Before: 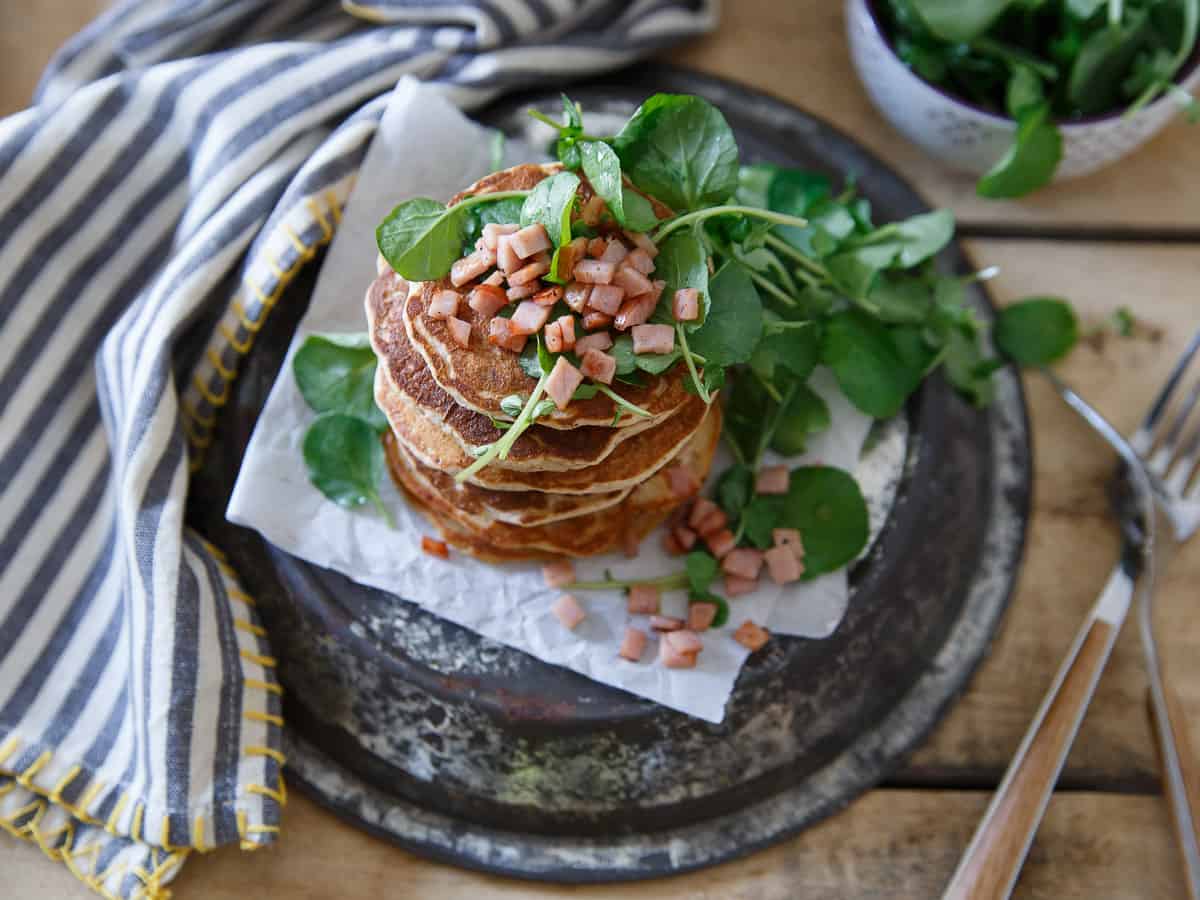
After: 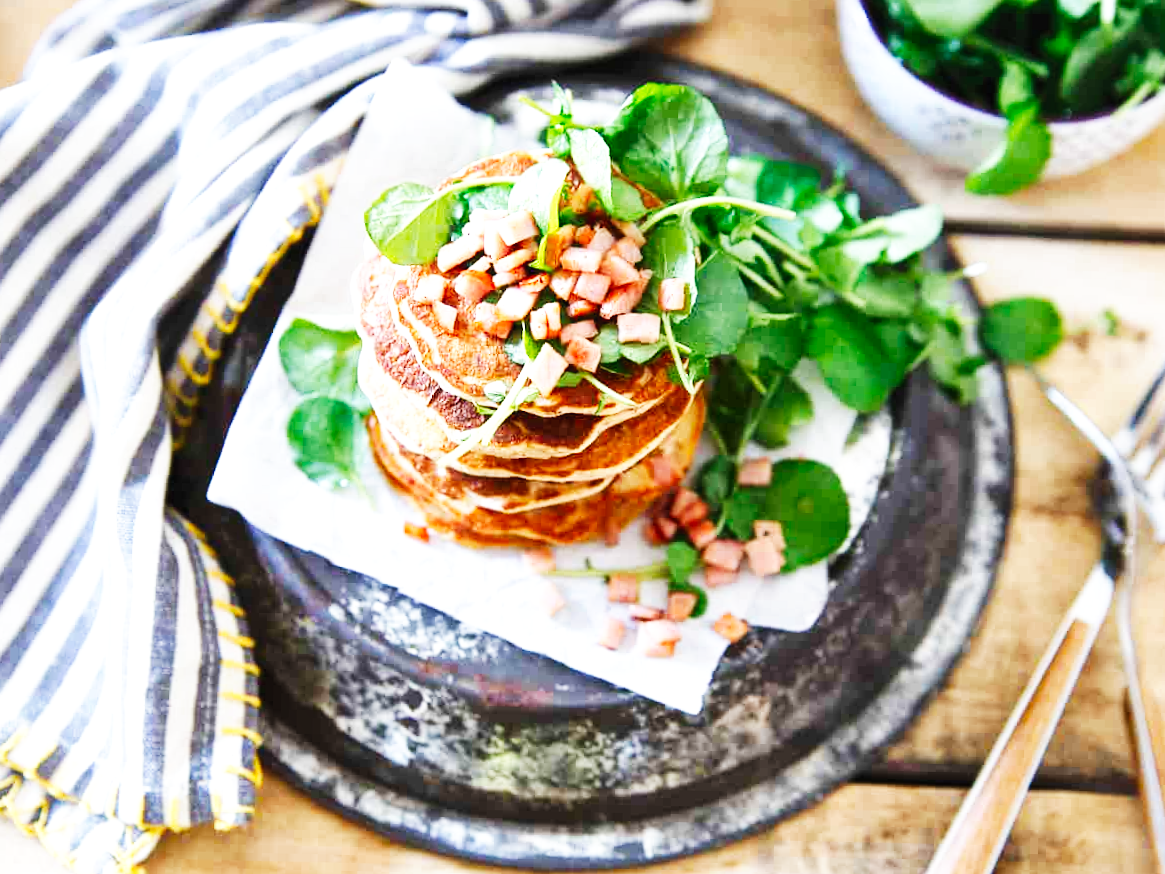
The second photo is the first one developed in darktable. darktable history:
crop and rotate: angle -1.27°
exposure: black level correction 0, exposure 0.697 EV, compensate exposure bias true, compensate highlight preservation false
shadows and highlights: shadows 63.07, white point adjustment 0.319, highlights -33.36, compress 84.25%
base curve: curves: ch0 [(0, 0) (0.007, 0.004) (0.027, 0.03) (0.046, 0.07) (0.207, 0.54) (0.442, 0.872) (0.673, 0.972) (1, 1)], preserve colors none
